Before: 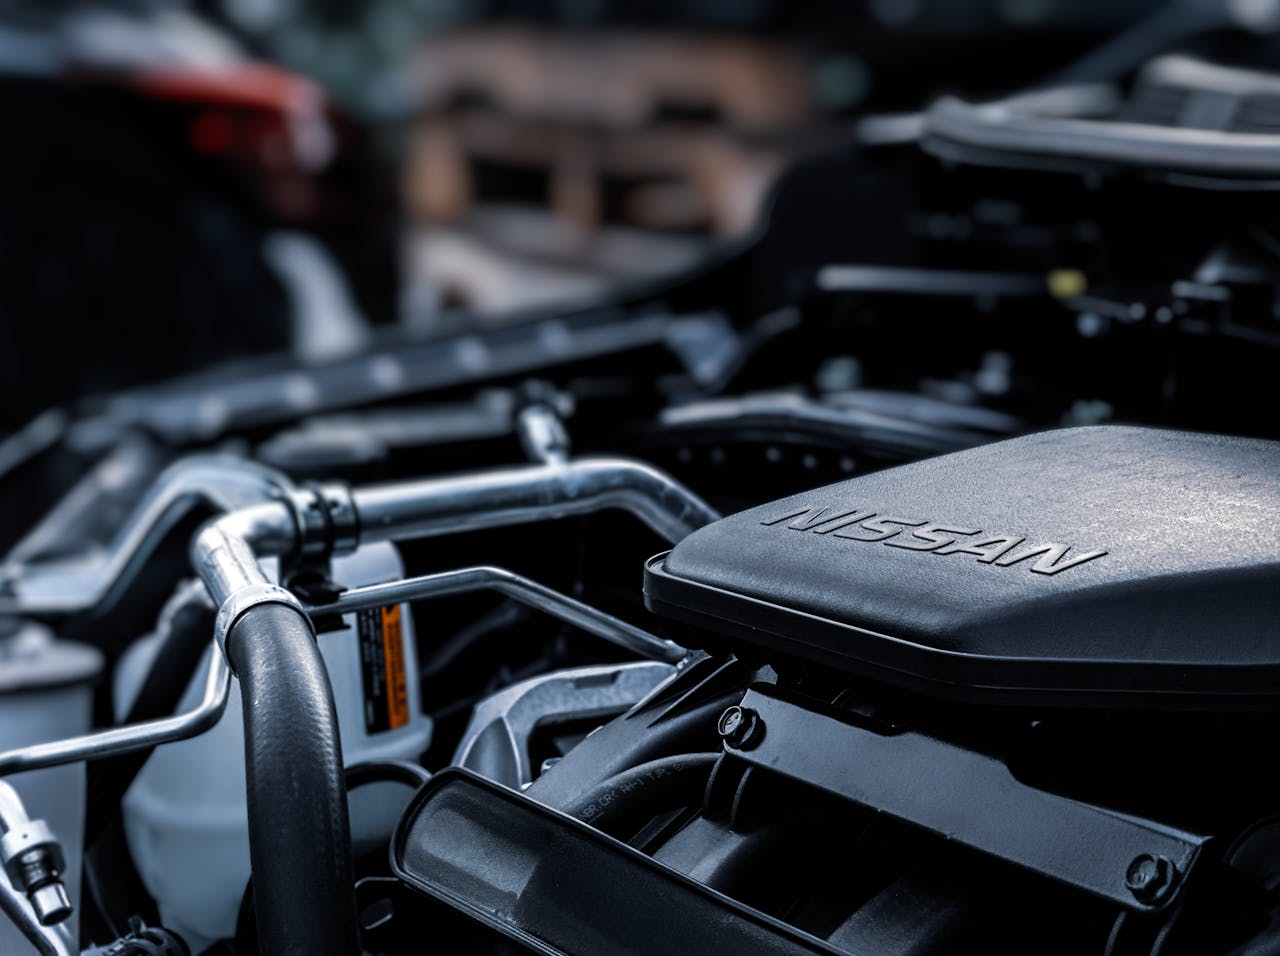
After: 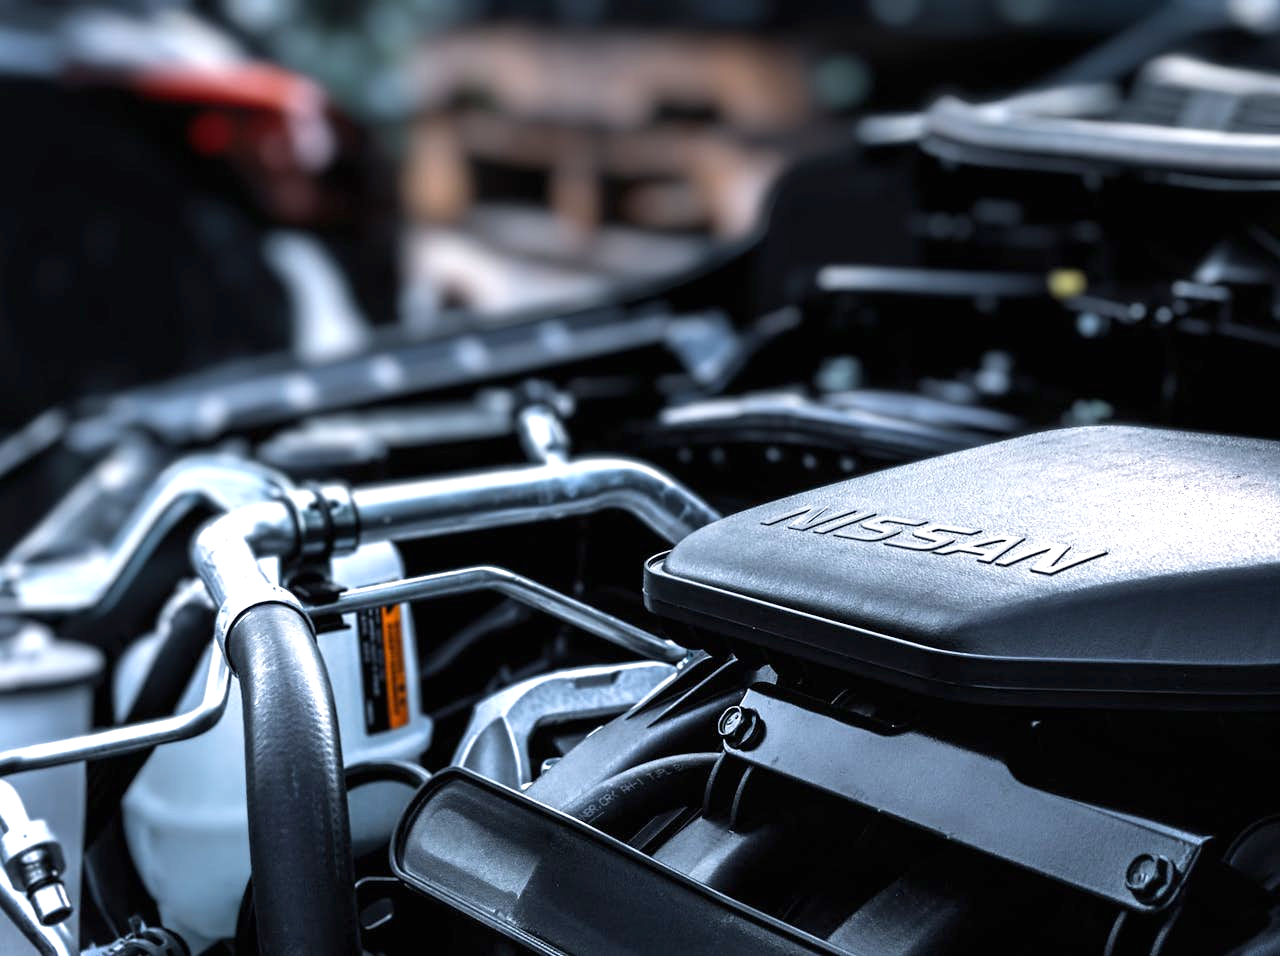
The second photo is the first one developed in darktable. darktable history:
exposure: black level correction 0, exposure 1.095 EV, compensate exposure bias true, compensate highlight preservation false
